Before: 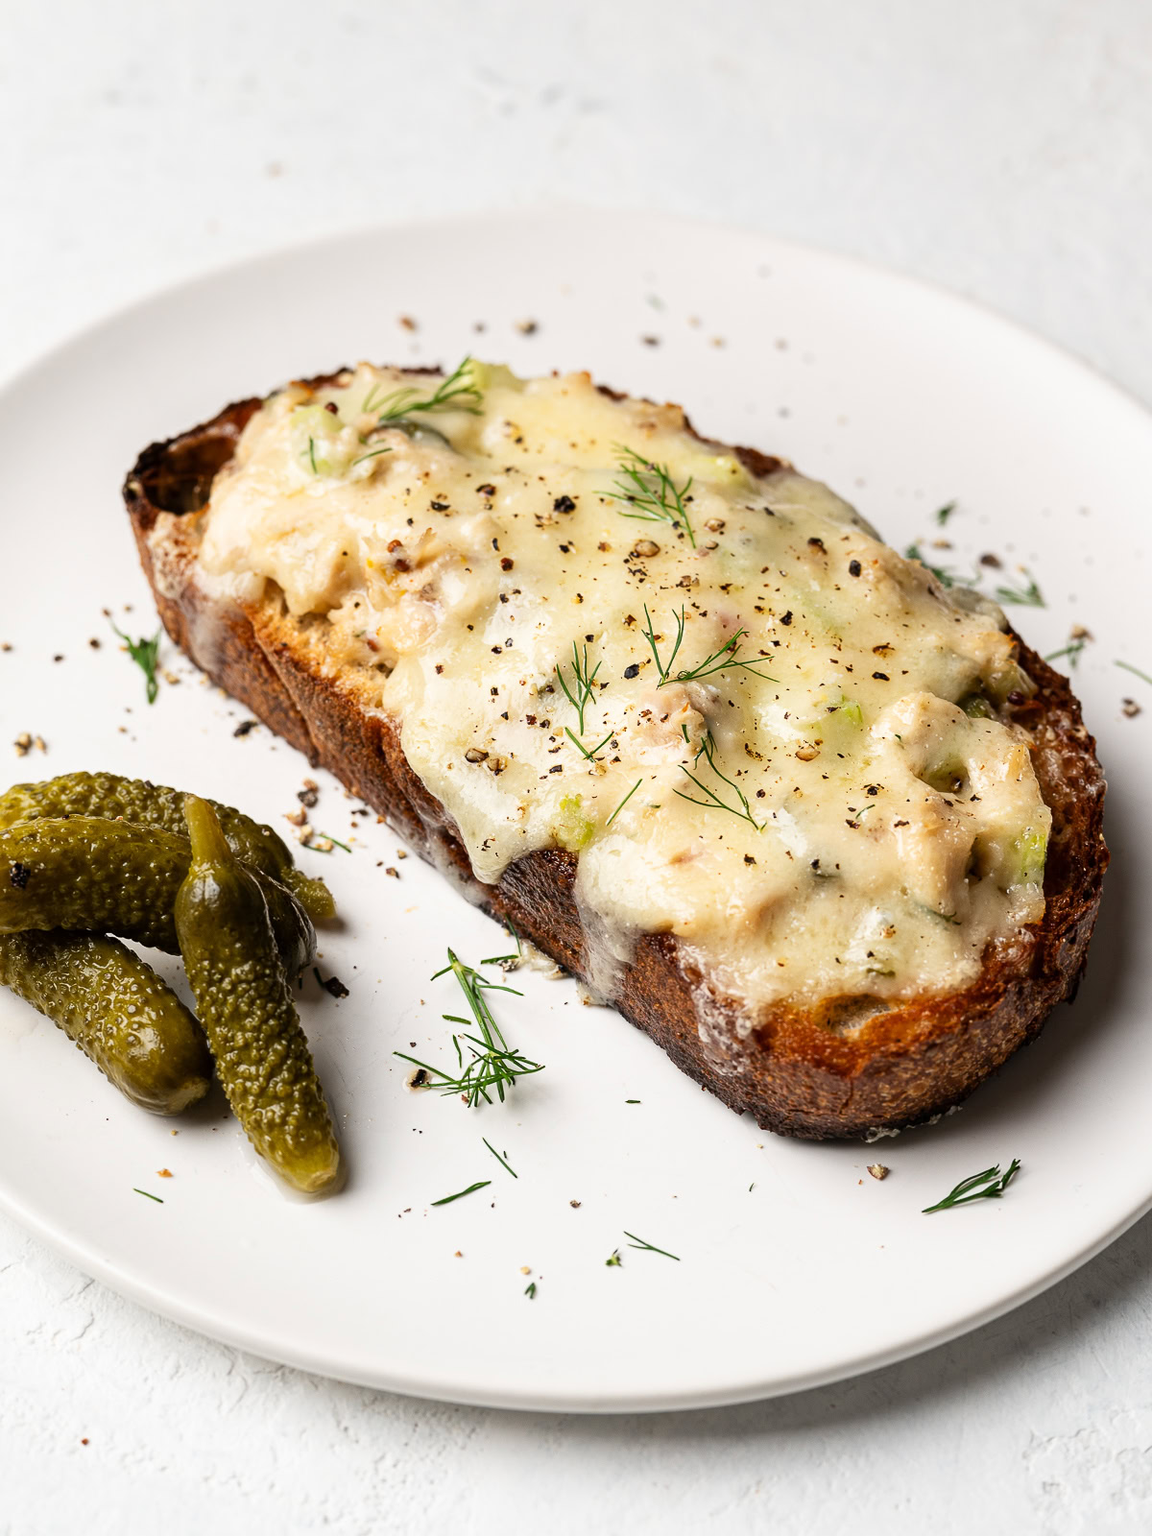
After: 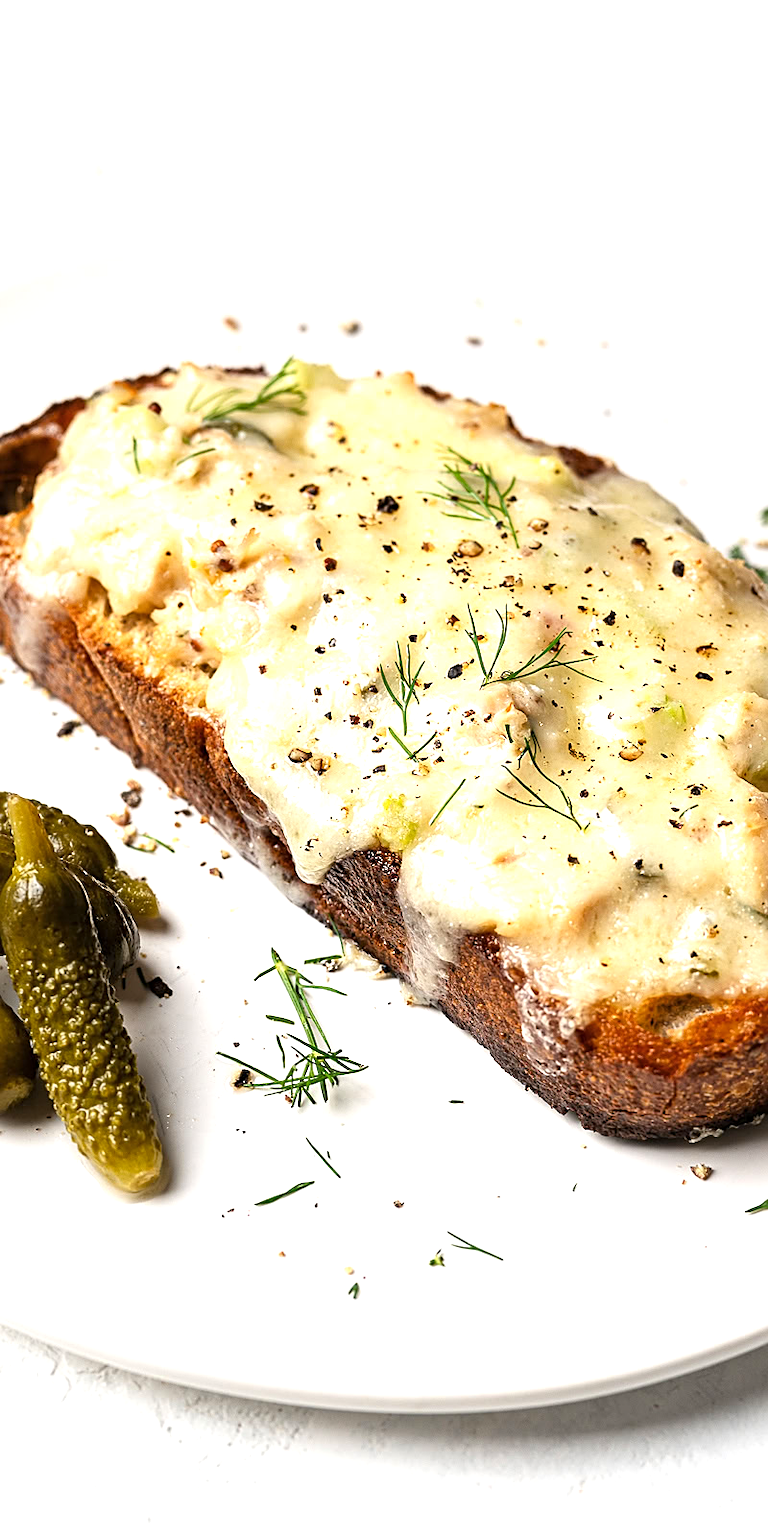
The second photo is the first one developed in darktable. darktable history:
color balance rgb: perceptual saturation grading › global saturation 0.679%, perceptual saturation grading › mid-tones 11.192%
crop: left 15.37%, right 17.935%
sharpen: on, module defaults
exposure: exposure 0.559 EV, compensate highlight preservation false
